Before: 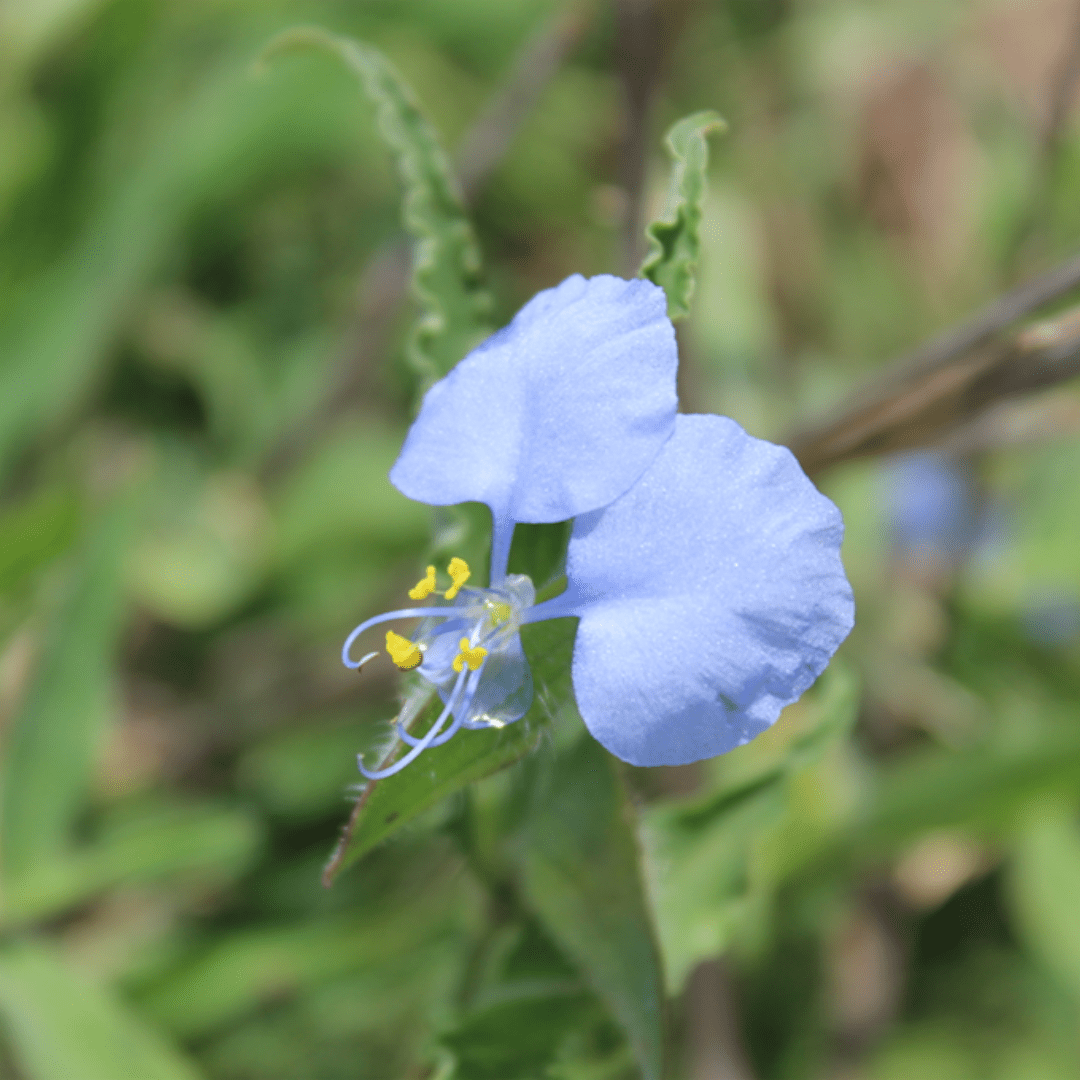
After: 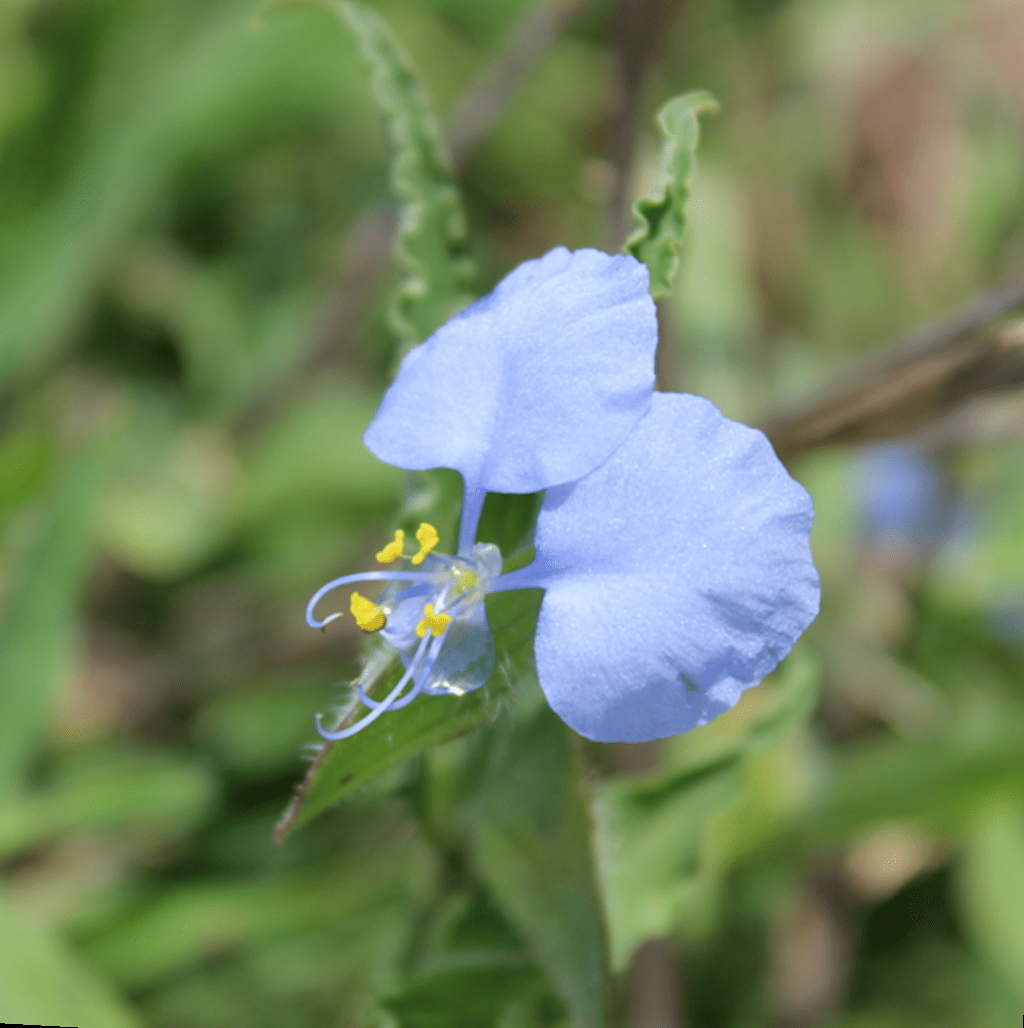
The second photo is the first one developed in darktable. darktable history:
crop and rotate: angle -3.15°, left 5.209%, top 5.209%, right 4.765%, bottom 4.38%
exposure: black level correction 0.005, exposure 0.002 EV, compensate highlight preservation false
